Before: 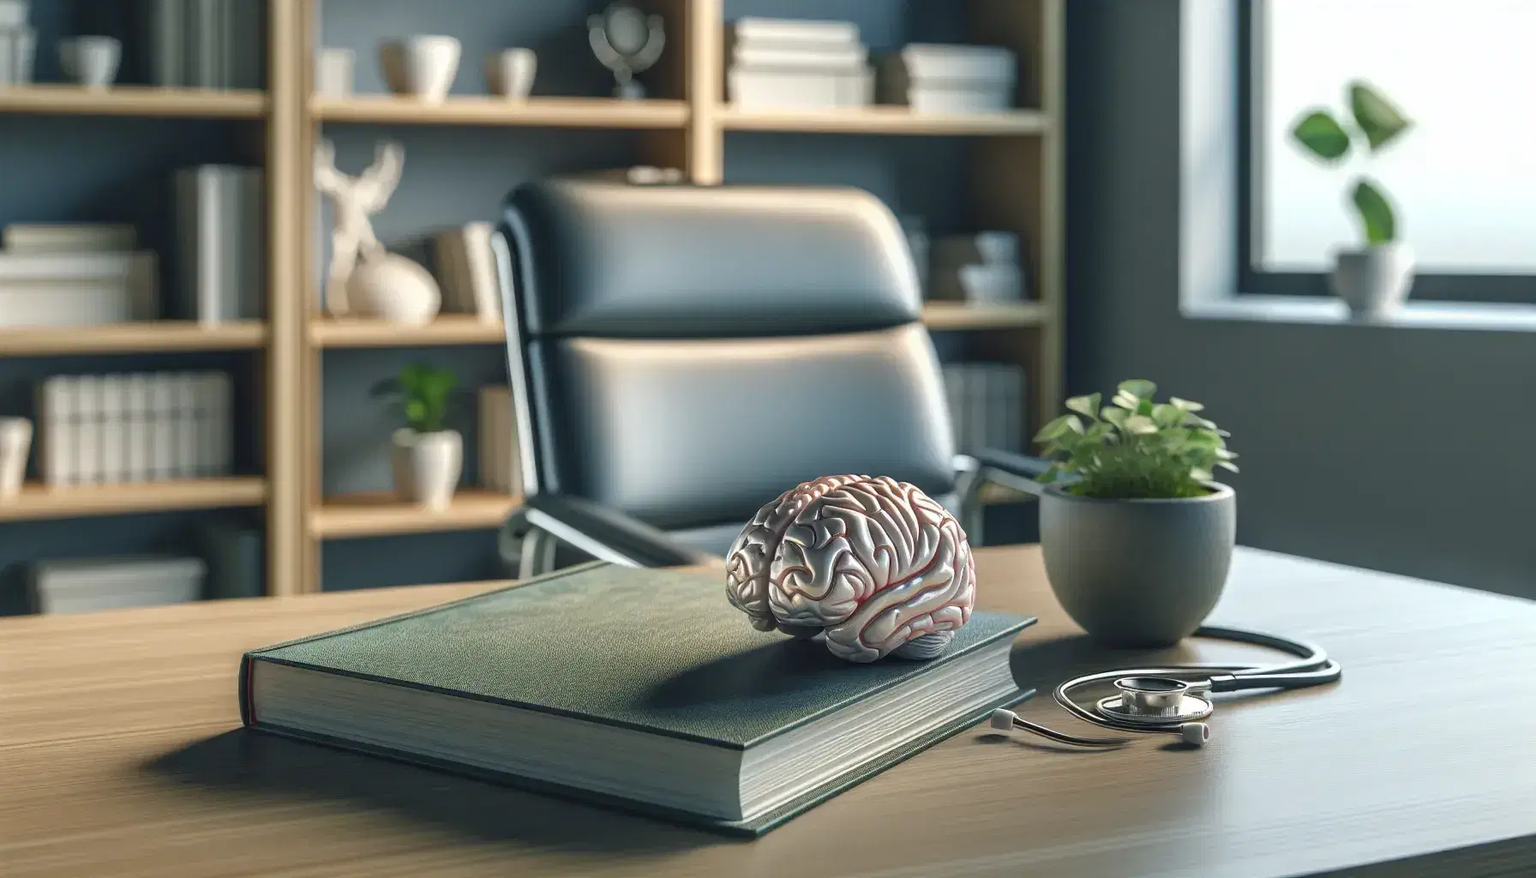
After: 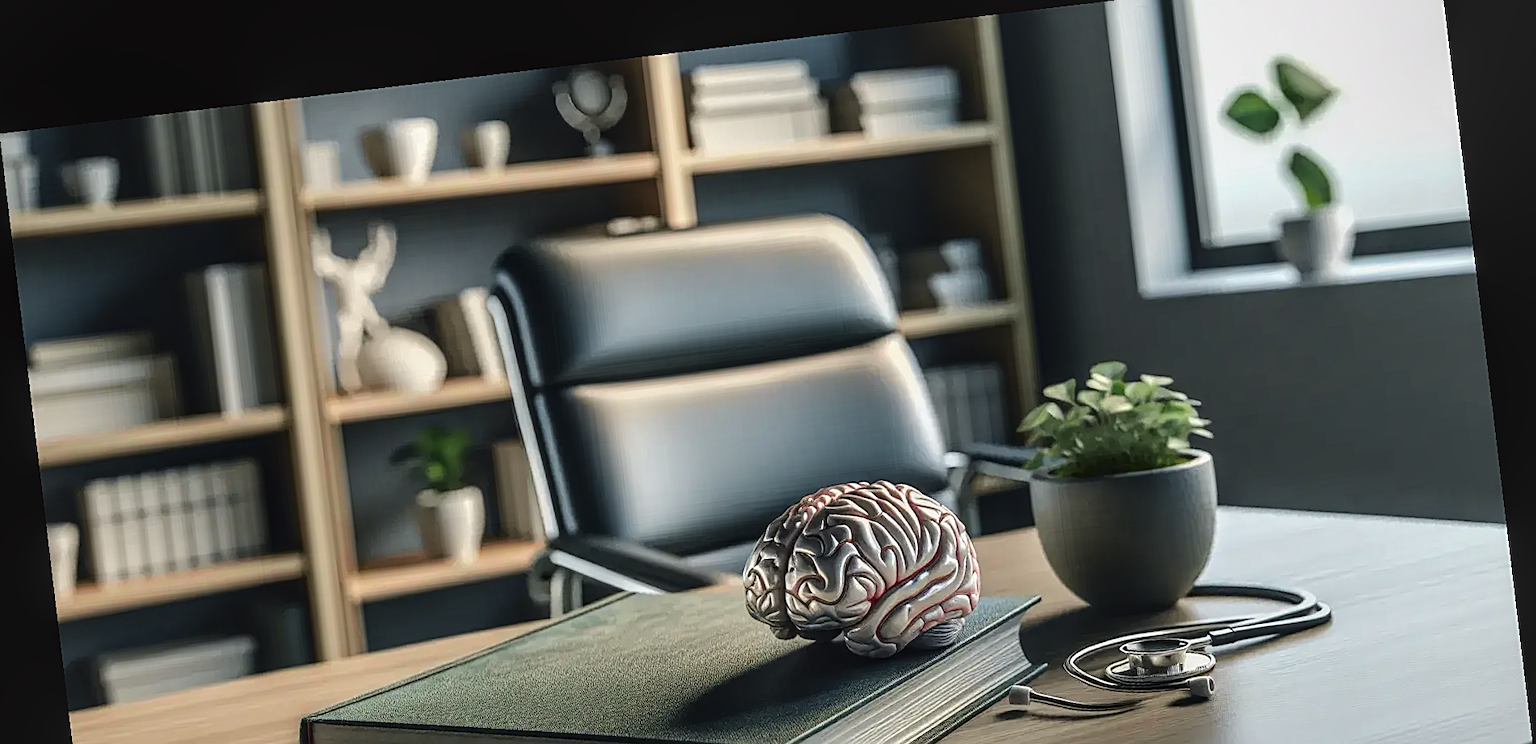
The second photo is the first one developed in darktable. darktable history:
local contrast: on, module defaults
shadows and highlights: radius 334.93, shadows 63.48, highlights 6.06, compress 87.7%, highlights color adjustment 39.73%, soften with gaussian
sharpen: amount 0.6
tone curve: curves: ch0 [(0.003, 0) (0.066, 0.017) (0.163, 0.09) (0.264, 0.238) (0.395, 0.421) (0.517, 0.575) (0.633, 0.687) (0.791, 0.814) (1, 1)]; ch1 [(0, 0) (0.149, 0.17) (0.327, 0.339) (0.39, 0.403) (0.456, 0.463) (0.501, 0.502) (0.512, 0.507) (0.53, 0.533) (0.575, 0.592) (0.671, 0.655) (0.729, 0.679) (1, 1)]; ch2 [(0, 0) (0.337, 0.382) (0.464, 0.47) (0.501, 0.502) (0.527, 0.532) (0.563, 0.555) (0.615, 0.61) (0.663, 0.68) (1, 1)], color space Lab, independent channels, preserve colors none
crop: top 3.857%, bottom 21.132%
exposure: black level correction -0.025, exposure -0.117 EV, compensate highlight preservation false
rotate and perspective: rotation -6.83°, automatic cropping off
contrast brightness saturation: contrast 0.07, brightness -0.14, saturation 0.11
